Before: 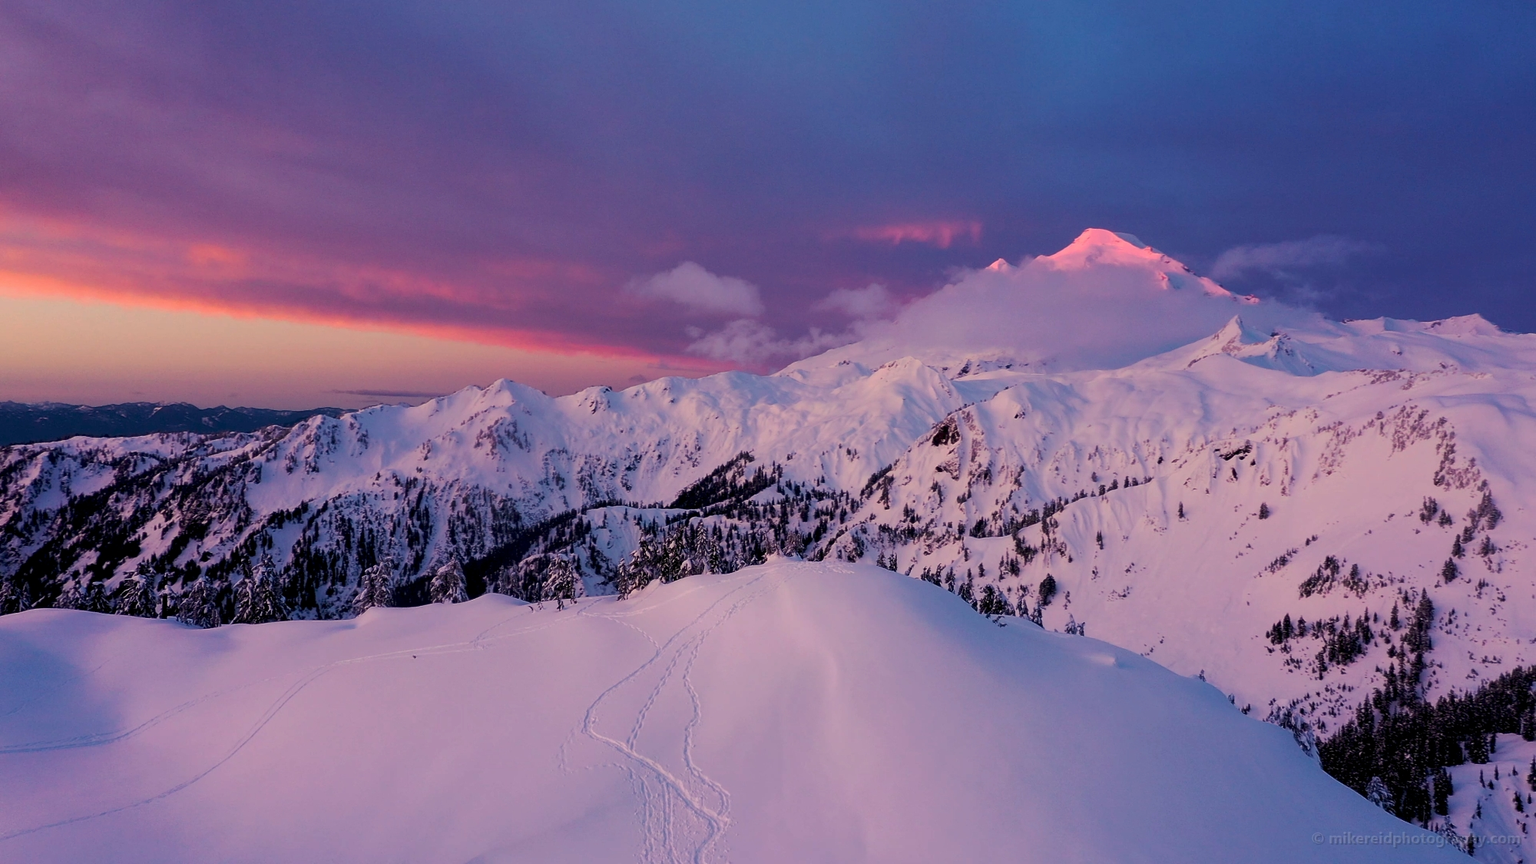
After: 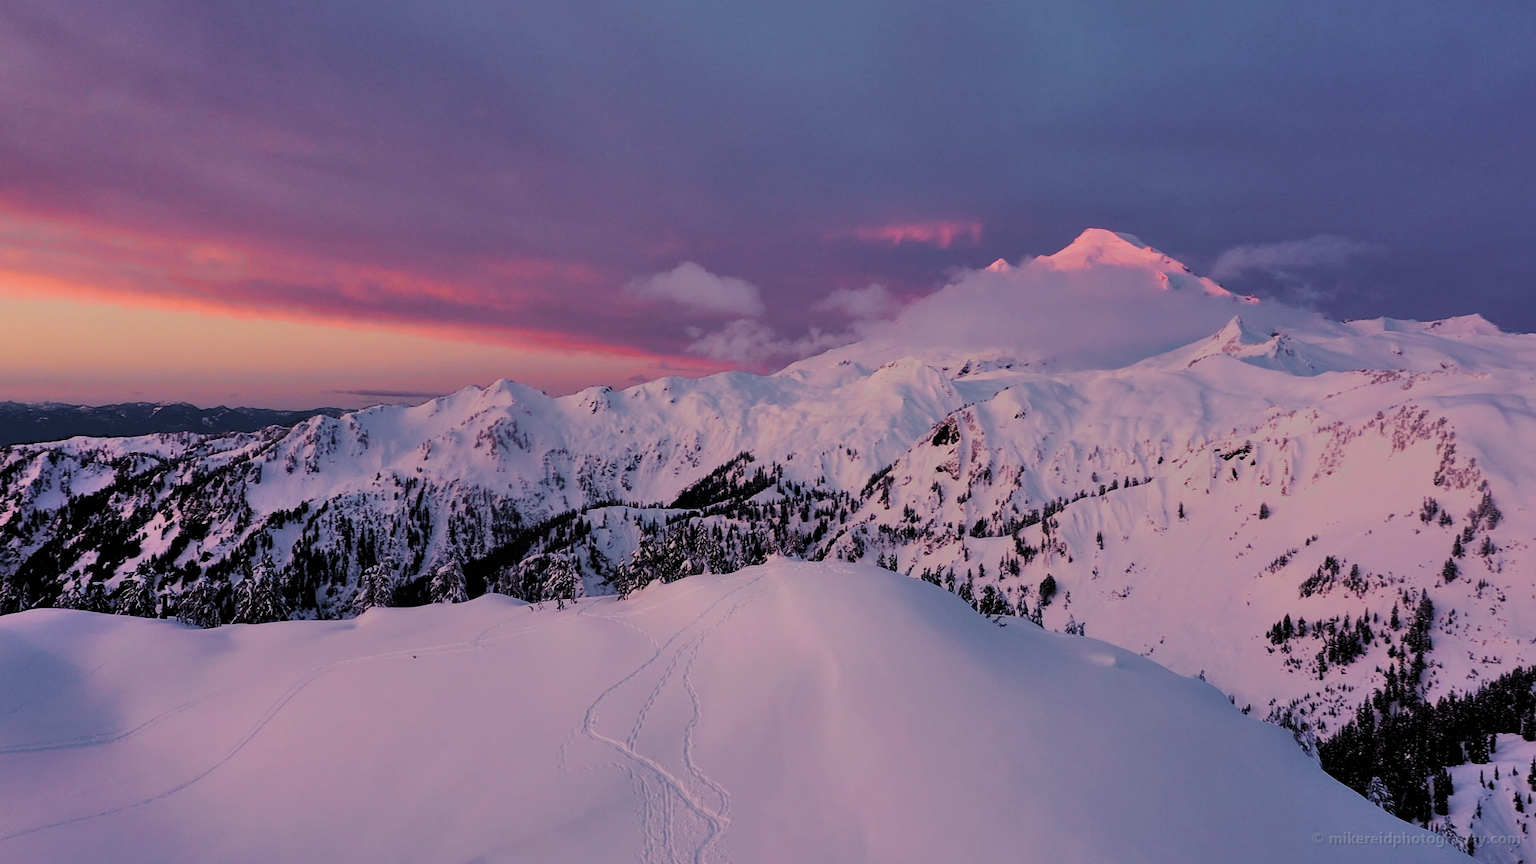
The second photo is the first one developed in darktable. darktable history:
shadows and highlights: shadows 58.57, soften with gaussian
tone equalizer: on, module defaults
filmic rgb: black relative exposure -7.32 EV, white relative exposure 5.06 EV, hardness 3.2, color science v4 (2020)
color zones: curves: ch0 [(0, 0.511) (0.143, 0.531) (0.286, 0.56) (0.429, 0.5) (0.571, 0.5) (0.714, 0.5) (0.857, 0.5) (1, 0.5)]; ch1 [(0, 0.525) (0.143, 0.705) (0.286, 0.715) (0.429, 0.35) (0.571, 0.35) (0.714, 0.35) (0.857, 0.4) (1, 0.4)]; ch2 [(0, 0.572) (0.143, 0.512) (0.286, 0.473) (0.429, 0.45) (0.571, 0.5) (0.714, 0.5) (0.857, 0.518) (1, 0.518)]
